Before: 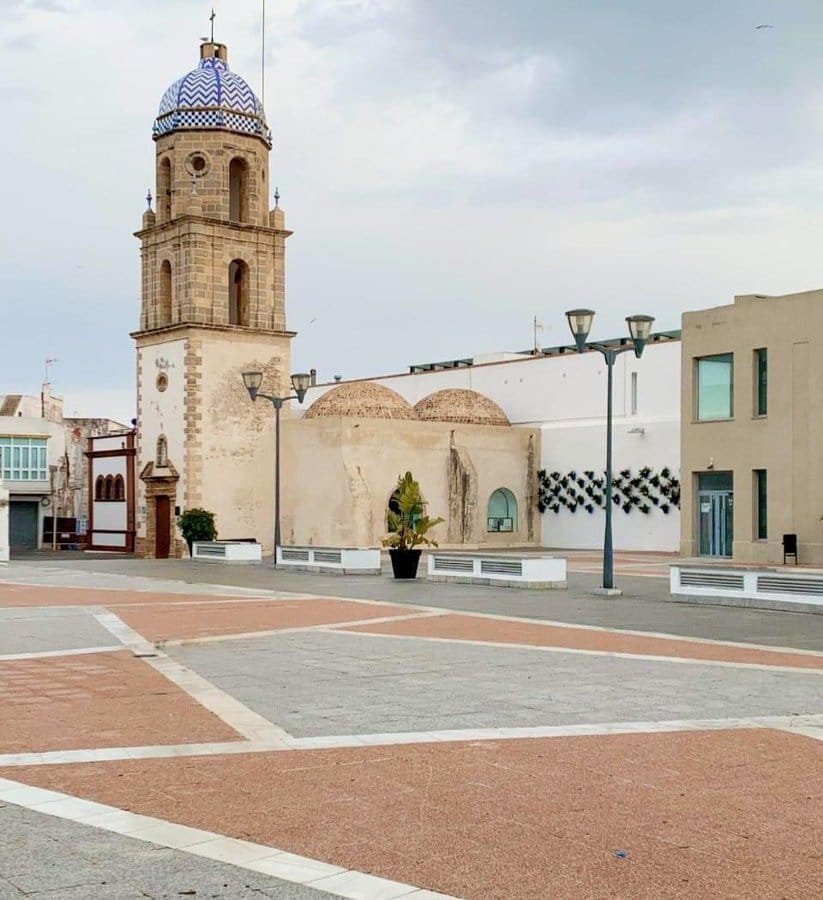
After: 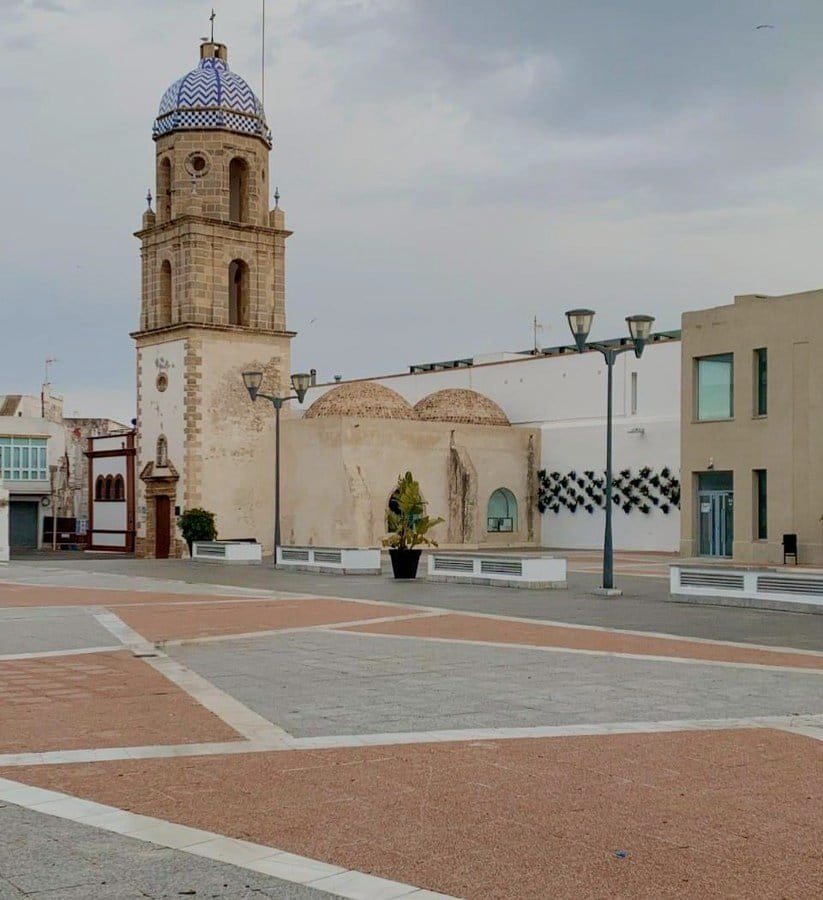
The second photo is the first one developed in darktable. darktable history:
exposure: black level correction 0, exposure -0.709 EV, compensate exposure bias true, compensate highlight preservation false
